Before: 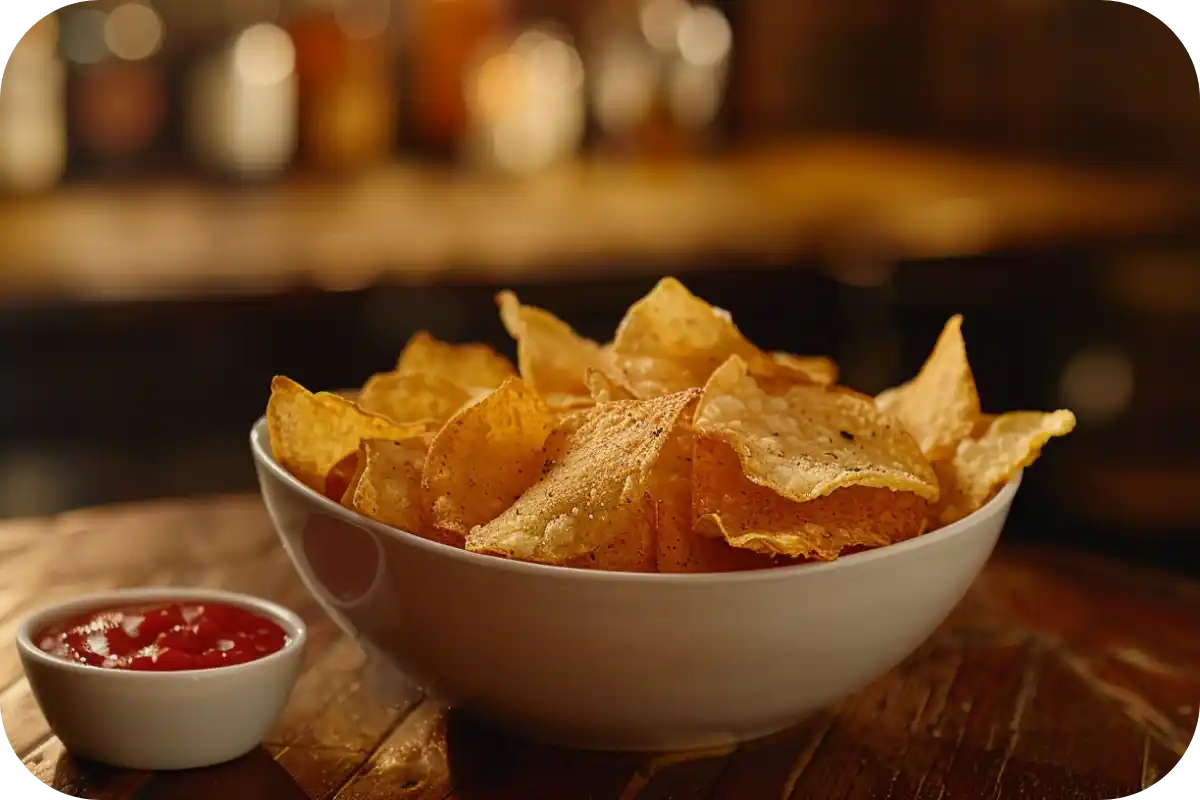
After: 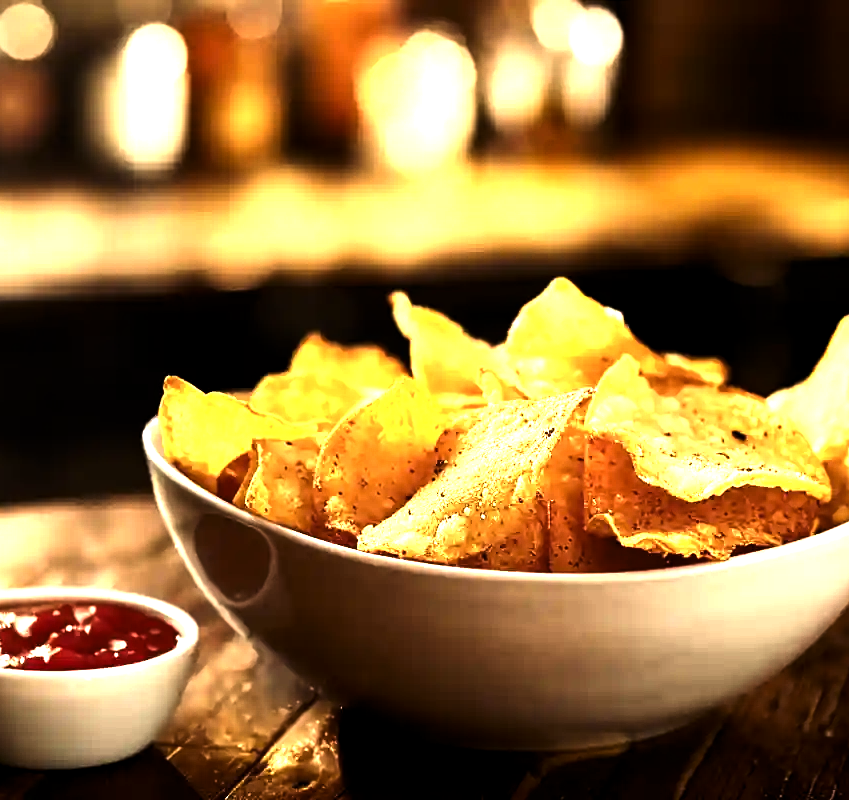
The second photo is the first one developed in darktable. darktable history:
contrast brightness saturation: contrast 0.28
levels: levels [0.044, 0.475, 0.791]
exposure: black level correction 0, exposure 1.1 EV, compensate exposure bias true, compensate highlight preservation false
crop and rotate: left 9.061%, right 20.142%
